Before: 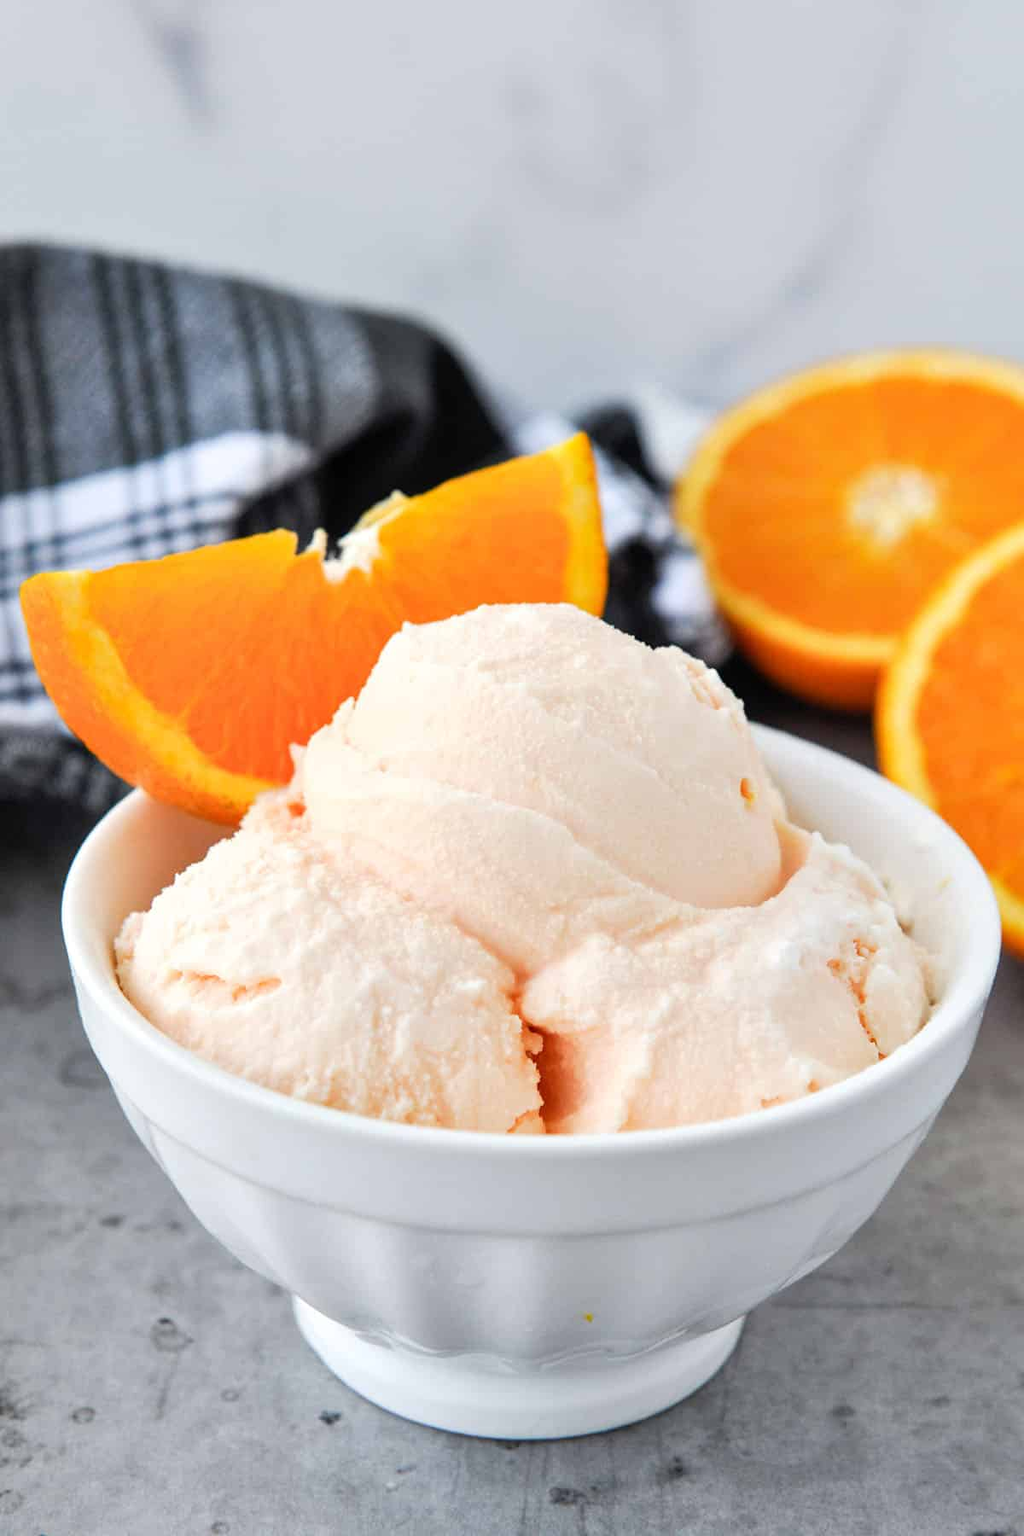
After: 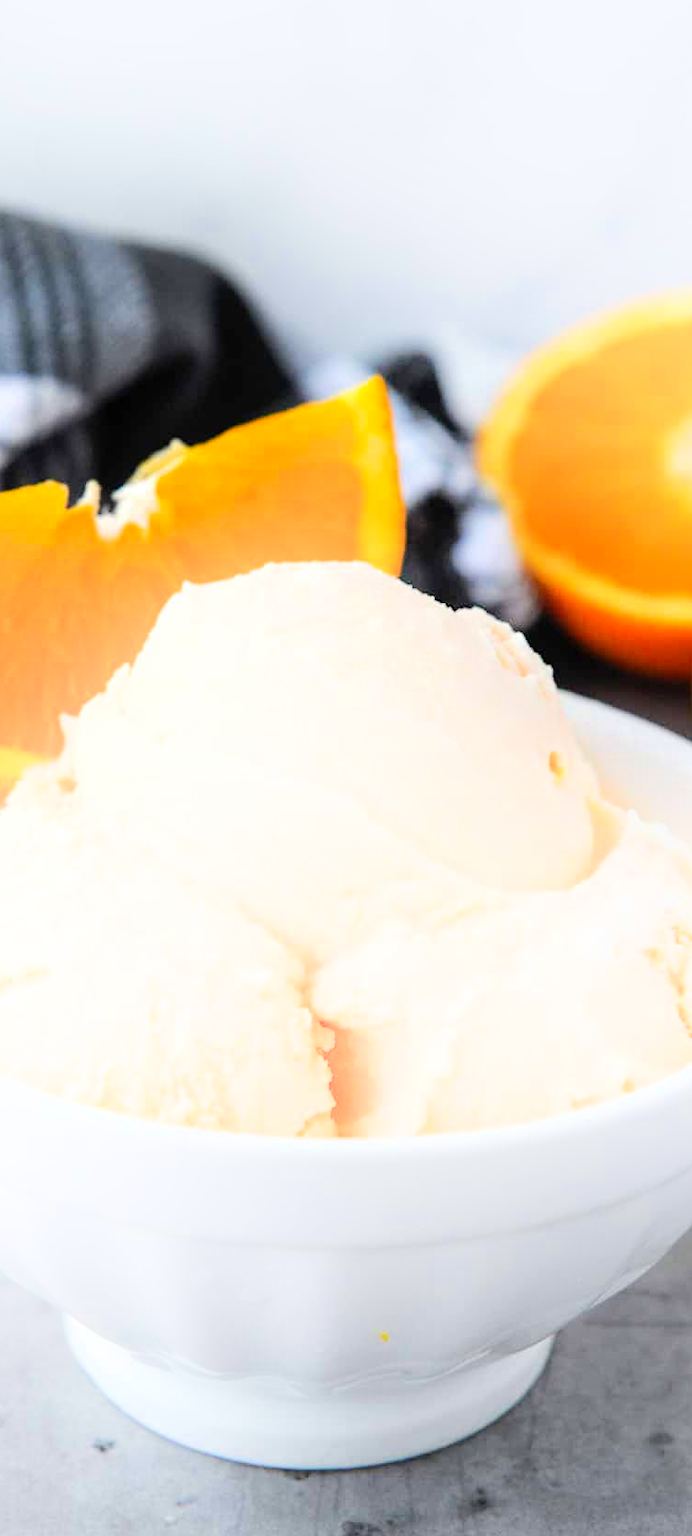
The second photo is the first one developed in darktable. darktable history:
color zones: curves: ch0 [(0, 0.613) (0.01, 0.613) (0.245, 0.448) (0.498, 0.529) (0.642, 0.665) (0.879, 0.777) (0.99, 0.613)]; ch1 [(0, 0) (0.143, 0) (0.286, 0) (0.429, 0) (0.571, 0) (0.714, 0) (0.857, 0)], mix -121.96%
shadows and highlights: shadows -21.3, highlights 100, soften with gaussian
crop and rotate: left 22.918%, top 5.629%, right 14.711%, bottom 2.247%
